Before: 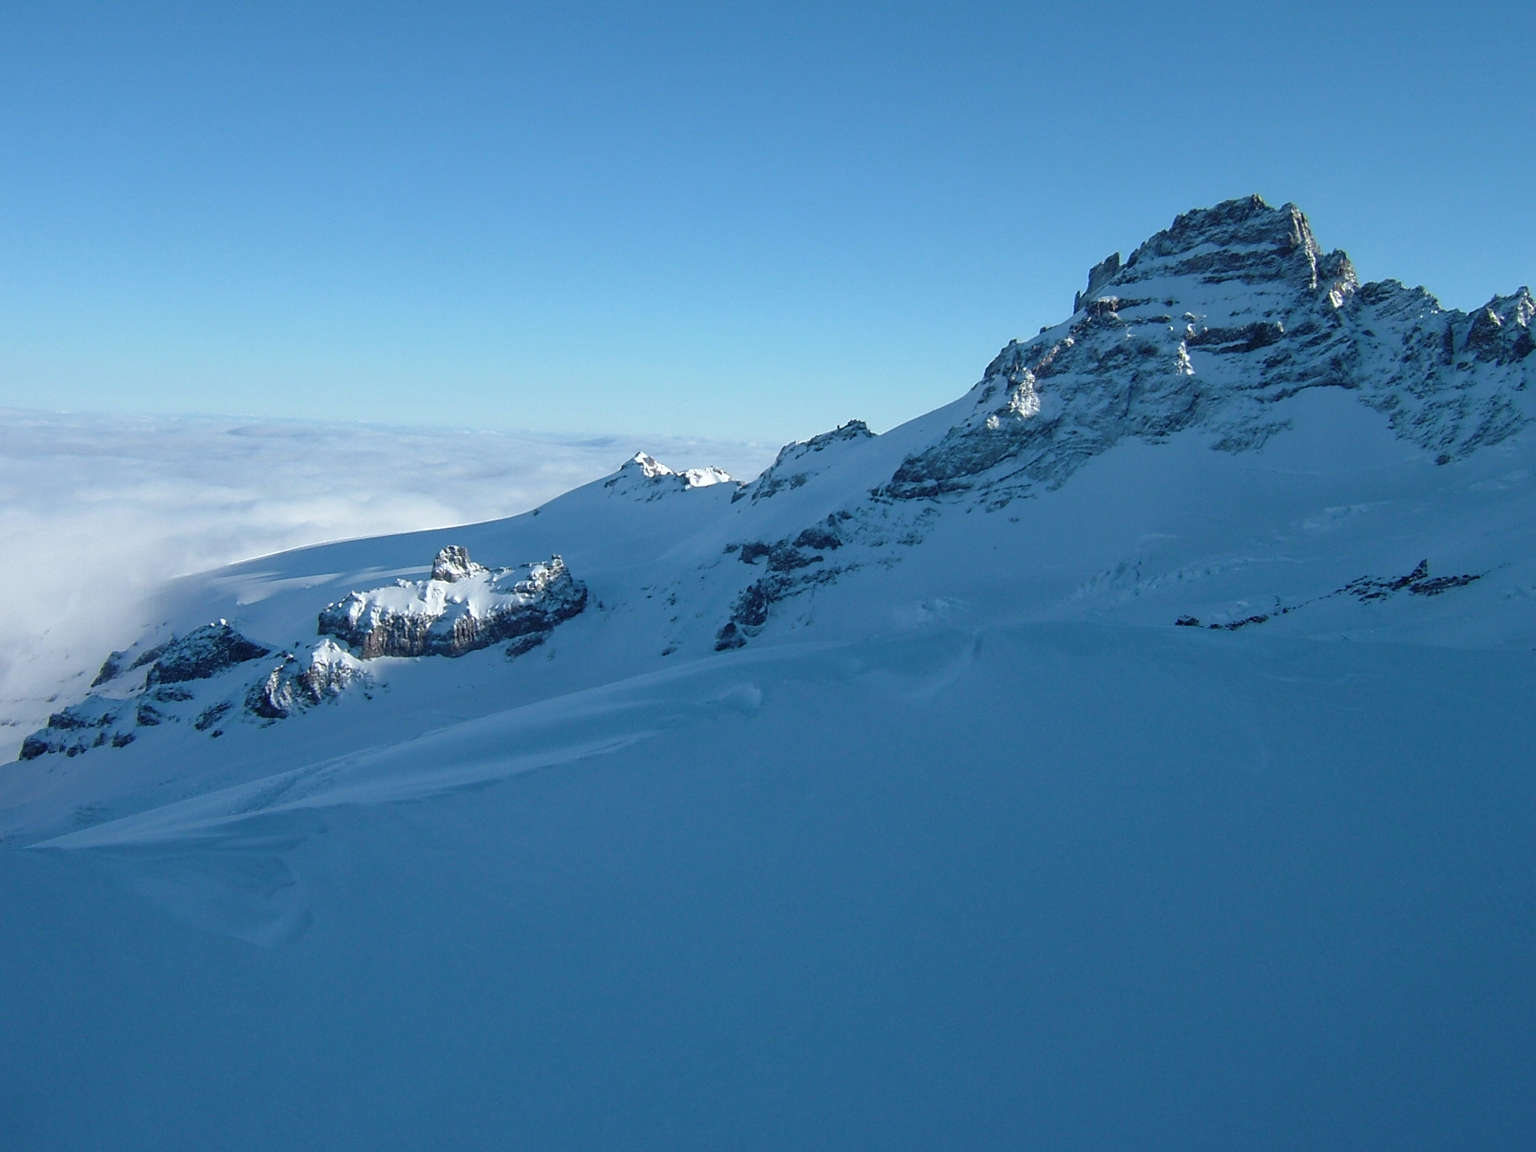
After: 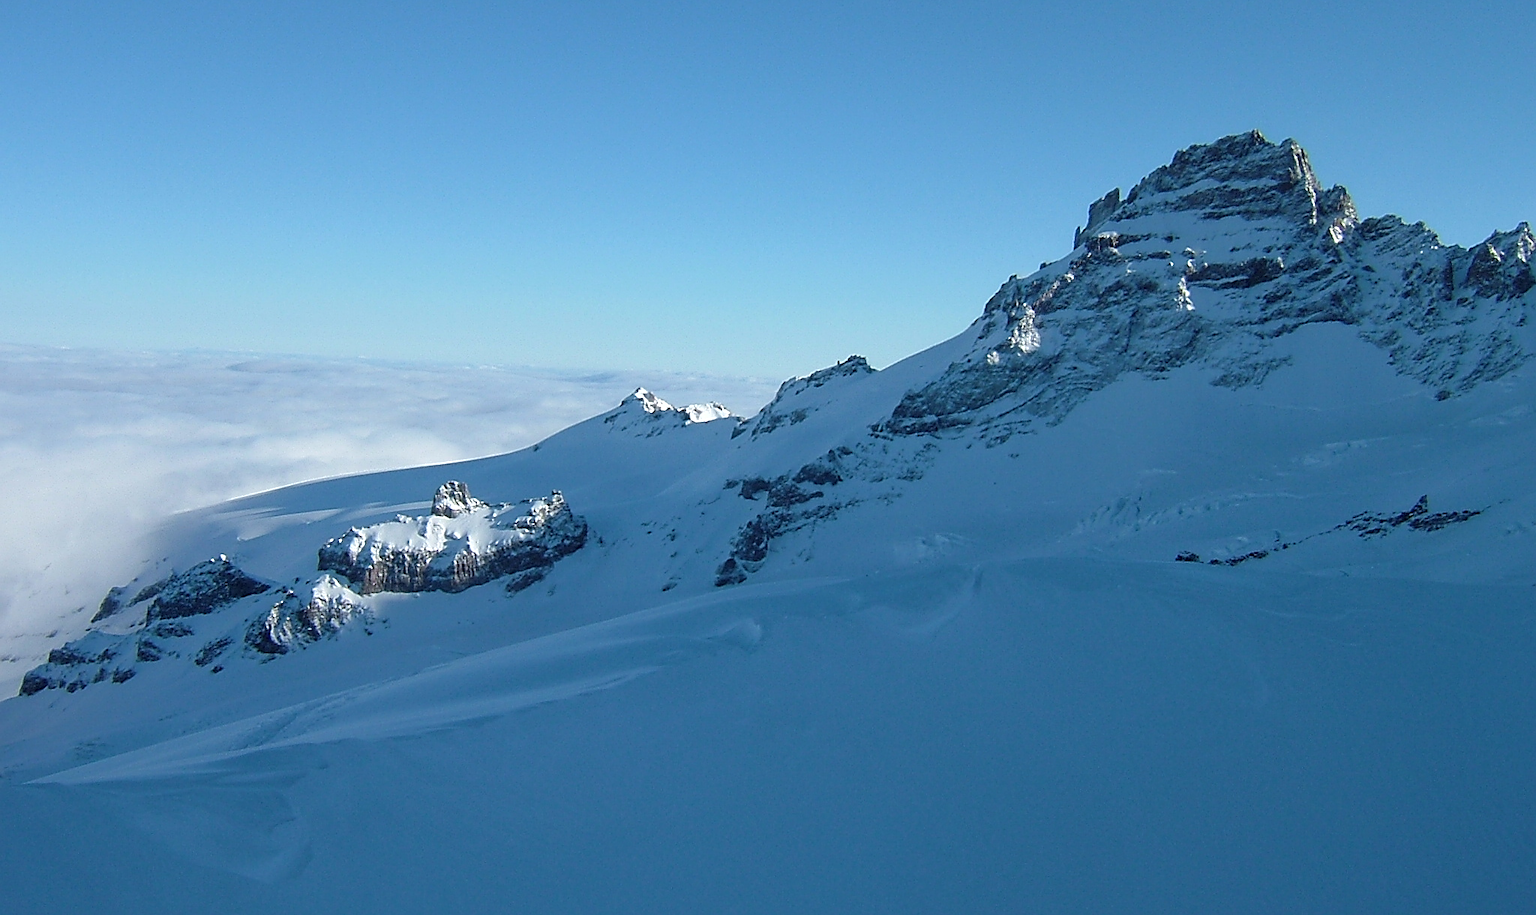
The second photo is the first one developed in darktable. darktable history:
sharpen: on, module defaults
crop and rotate: top 5.663%, bottom 14.842%
